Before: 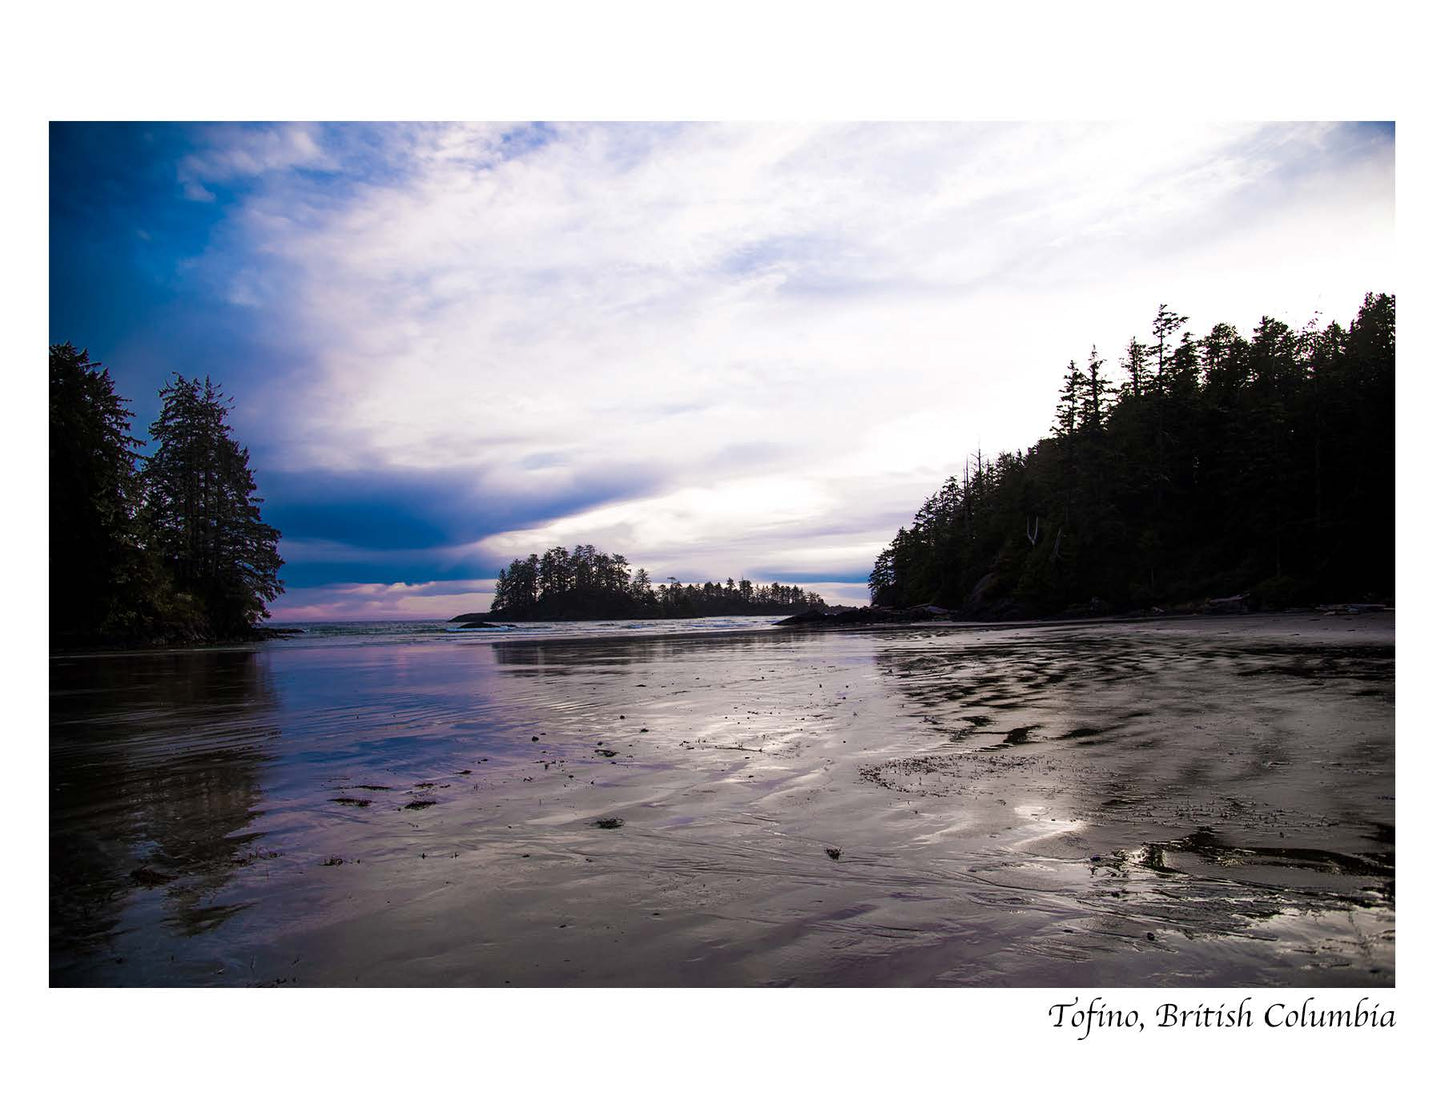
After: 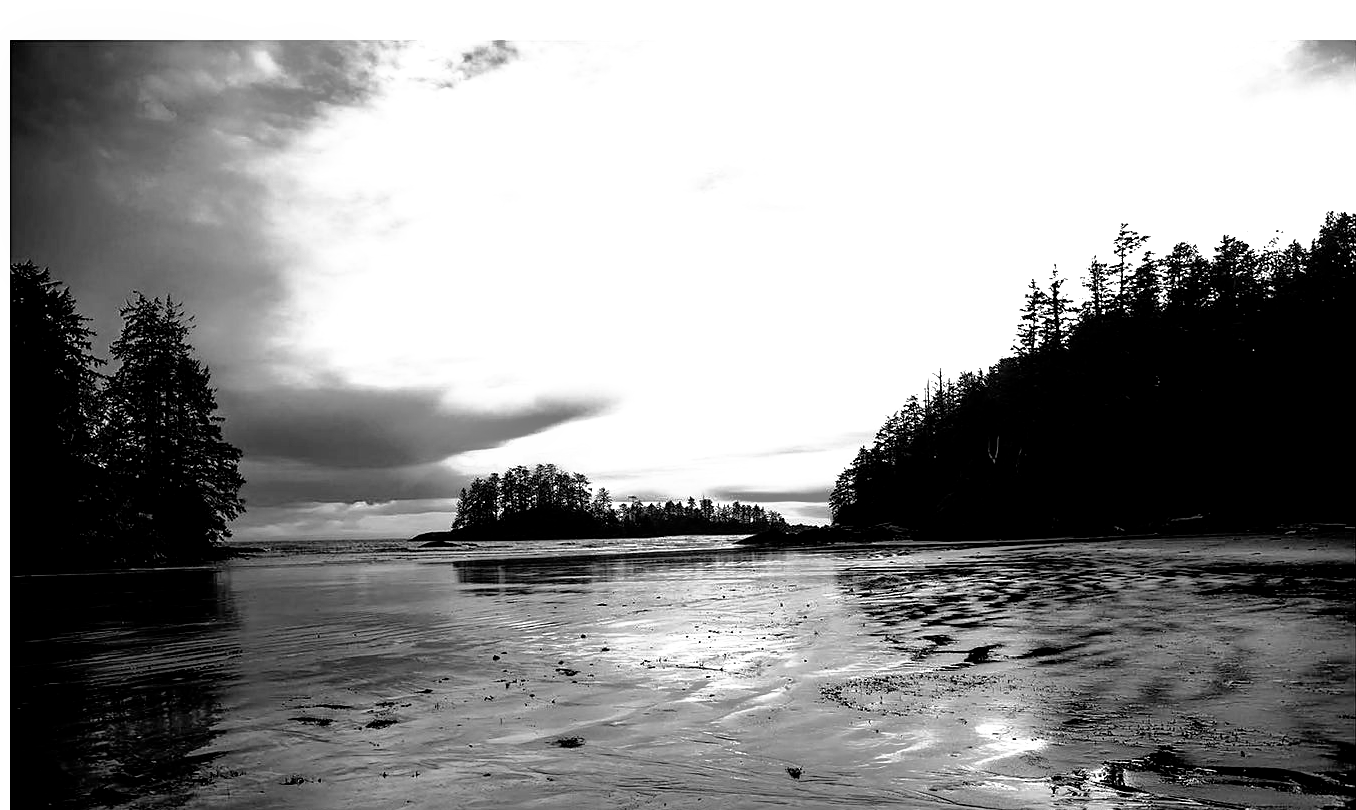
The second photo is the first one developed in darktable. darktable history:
exposure: black level correction -0.002, exposure 0.54 EV, compensate highlight preservation false
filmic rgb: black relative exposure -5.5 EV, white relative exposure 2.5 EV, threshold 3 EV, target black luminance 0%, hardness 4.51, latitude 67.35%, contrast 1.453, shadows ↔ highlights balance -3.52%, preserve chrominance no, color science v4 (2020), contrast in shadows soft, enable highlight reconstruction true
crop: left 2.737%, top 7.287%, right 3.421%, bottom 20.179%
monochrome: on, module defaults
shadows and highlights: shadows 40, highlights -60
sharpen: radius 1.458, amount 0.398, threshold 1.271
